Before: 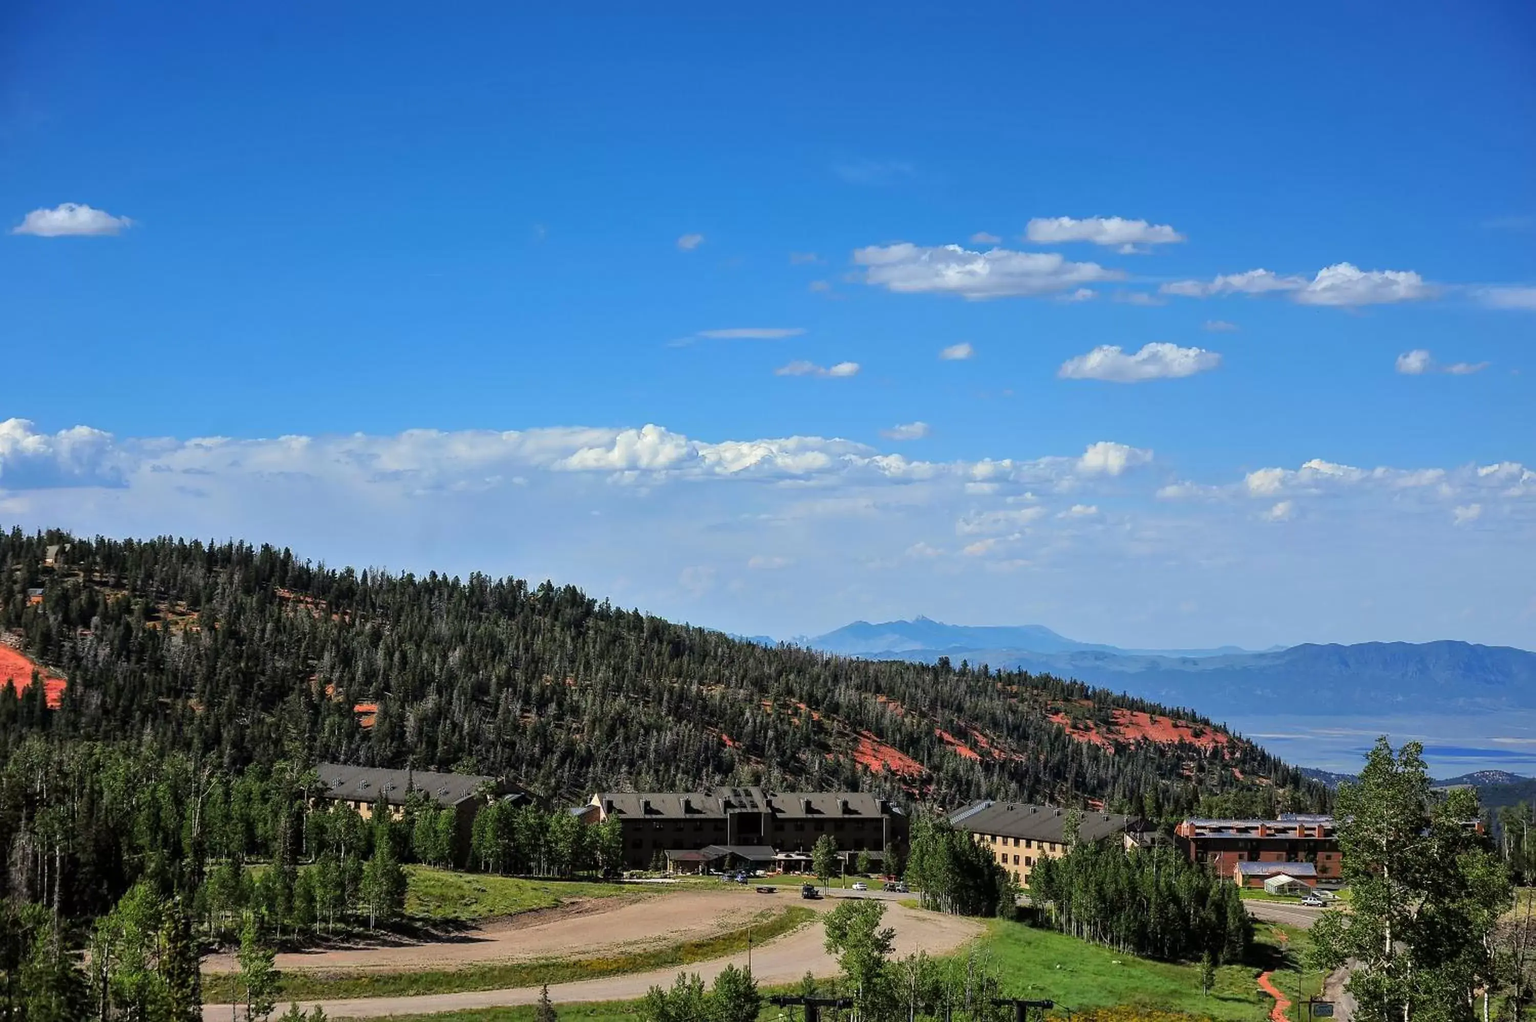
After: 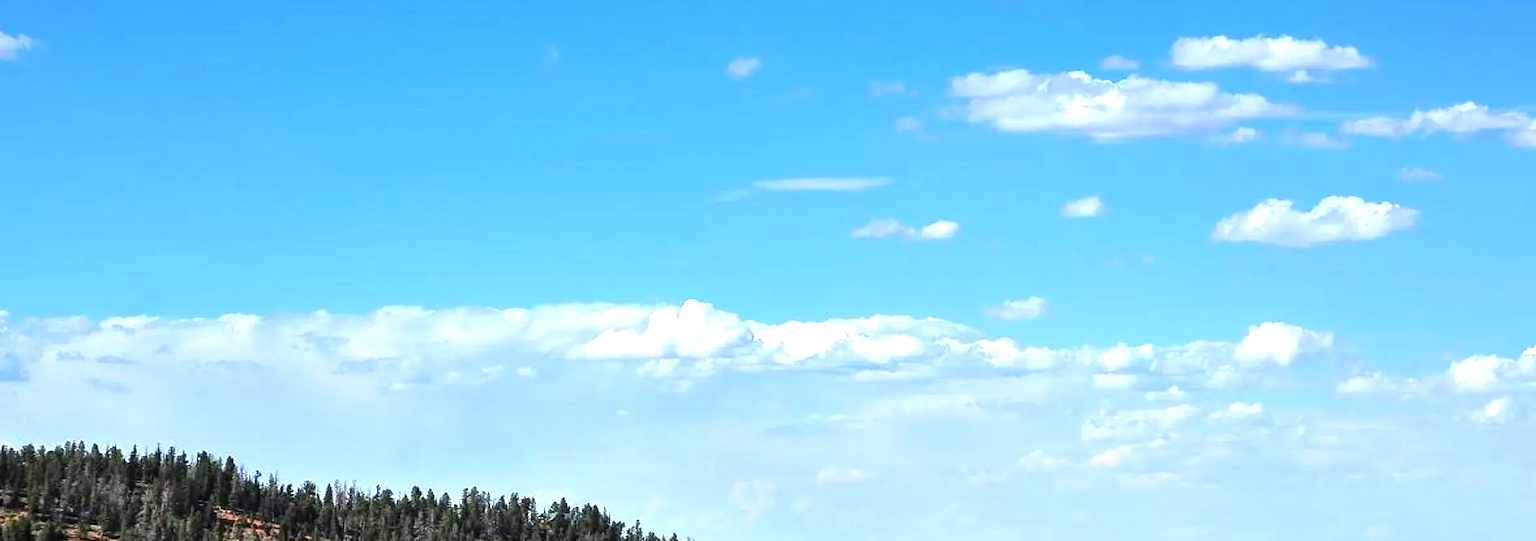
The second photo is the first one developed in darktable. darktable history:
crop: left 6.952%, top 18.507%, right 14.43%, bottom 39.861%
exposure: exposure 0.921 EV, compensate highlight preservation false
